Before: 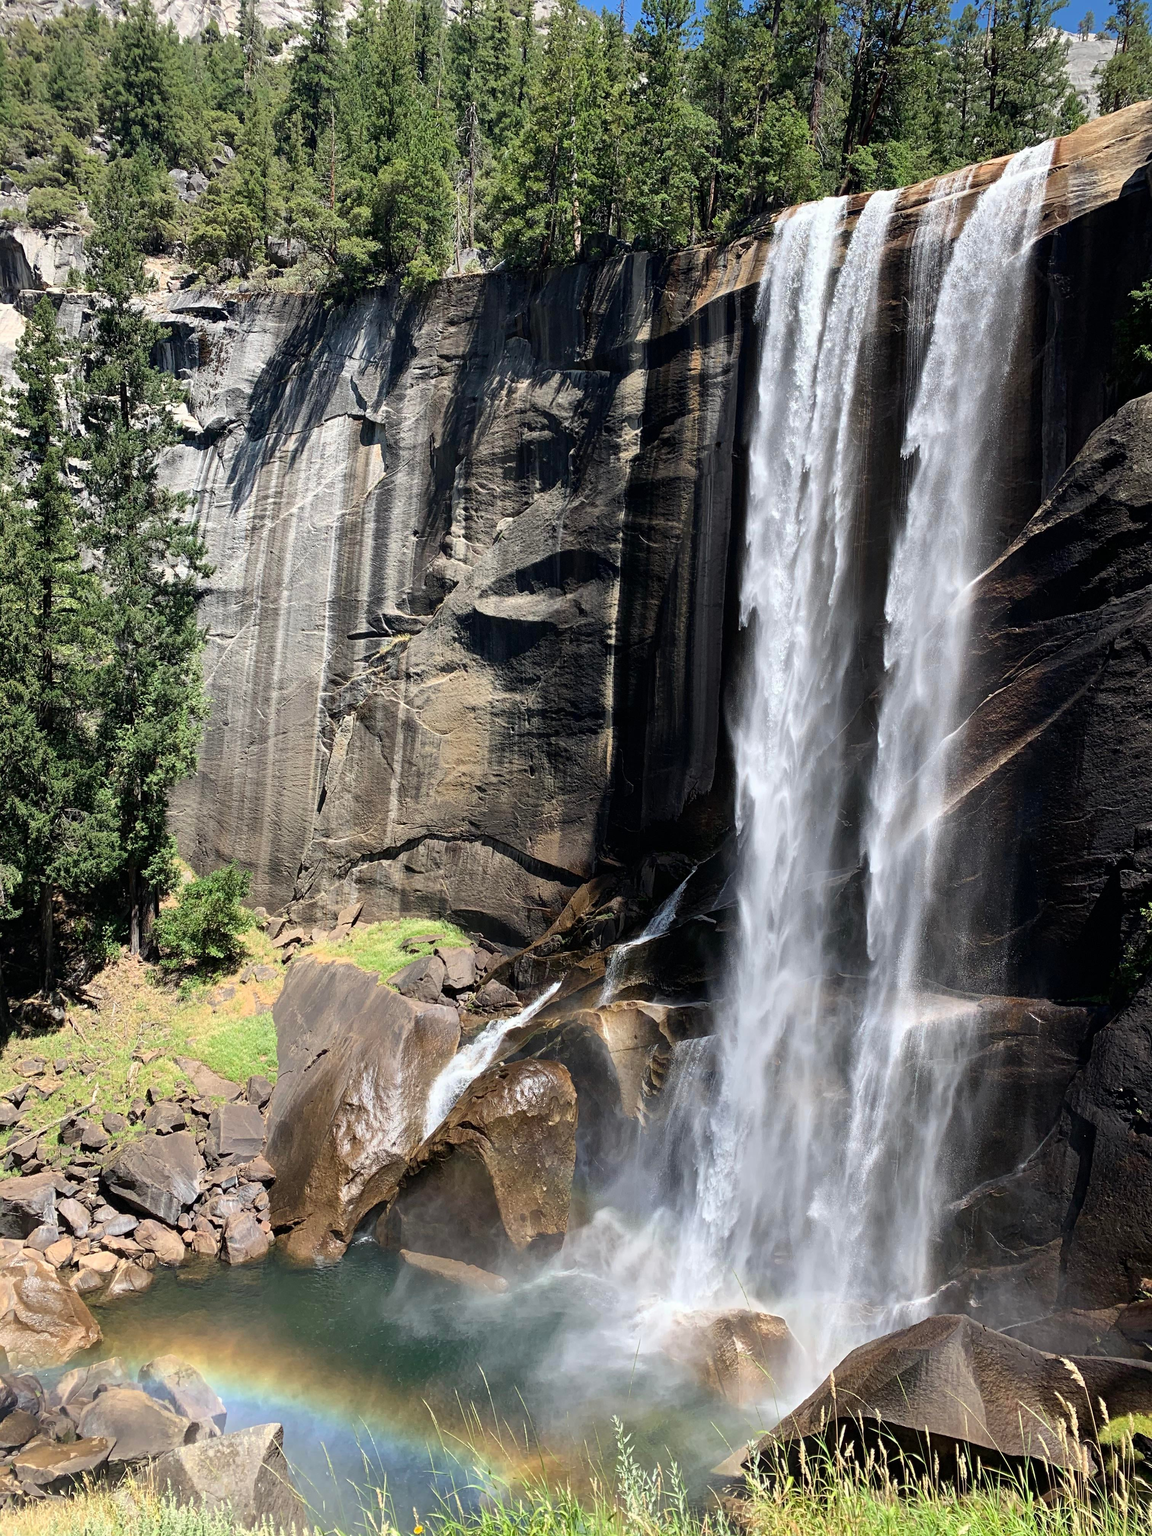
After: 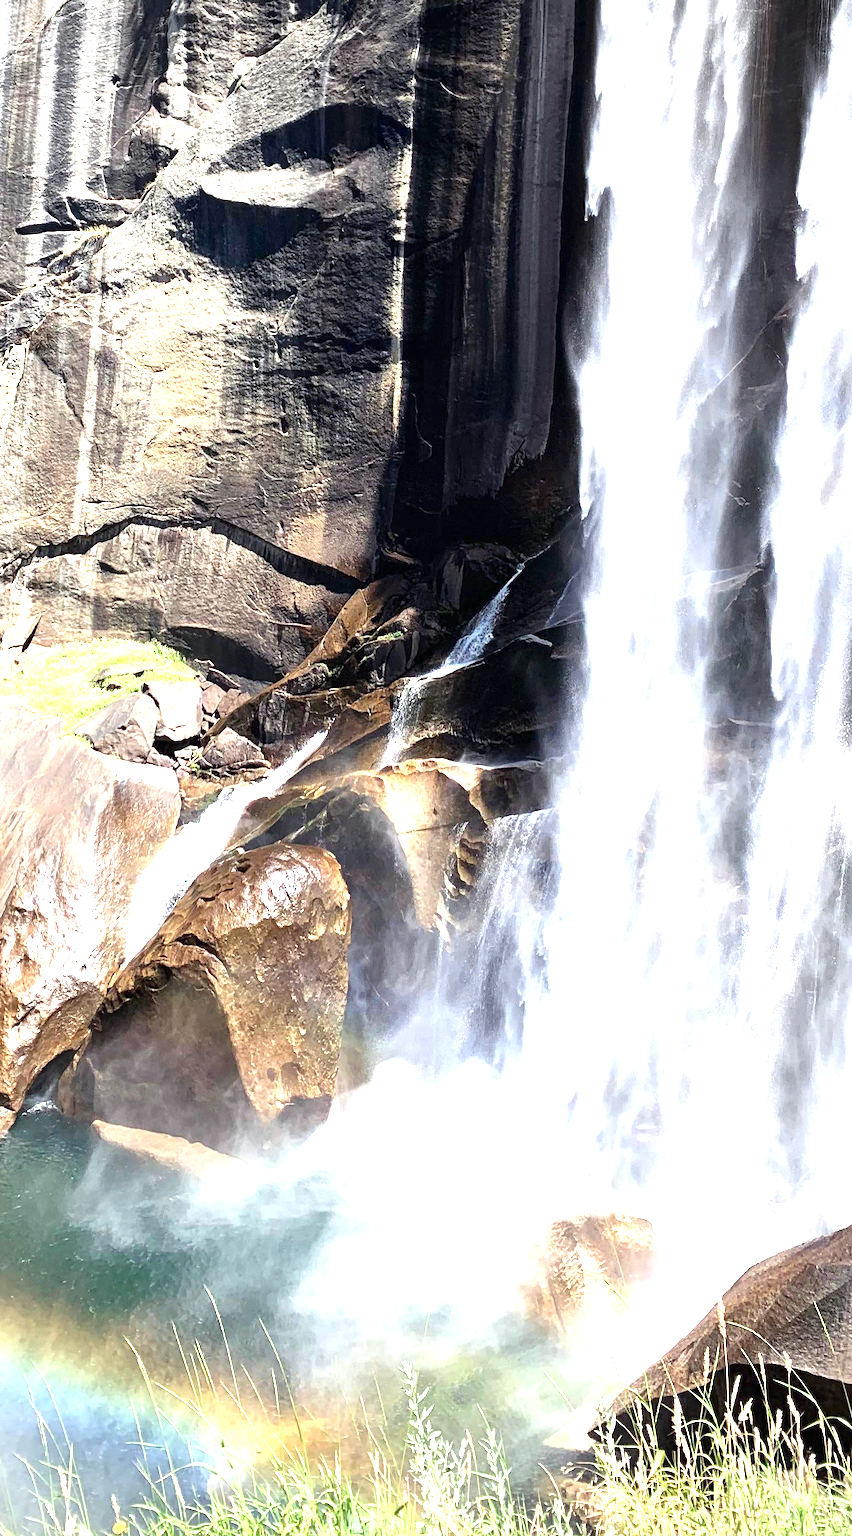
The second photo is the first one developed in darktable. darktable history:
crop and rotate: left 29.237%, top 31.152%, right 19.807%
white balance: red 0.988, blue 1.017
color balance: gamma [0.9, 0.988, 0.975, 1.025], gain [1.05, 1, 1, 1]
exposure: black level correction 0, exposure 1.6 EV, compensate exposure bias true, compensate highlight preservation false
vignetting: fall-off radius 60.92%
